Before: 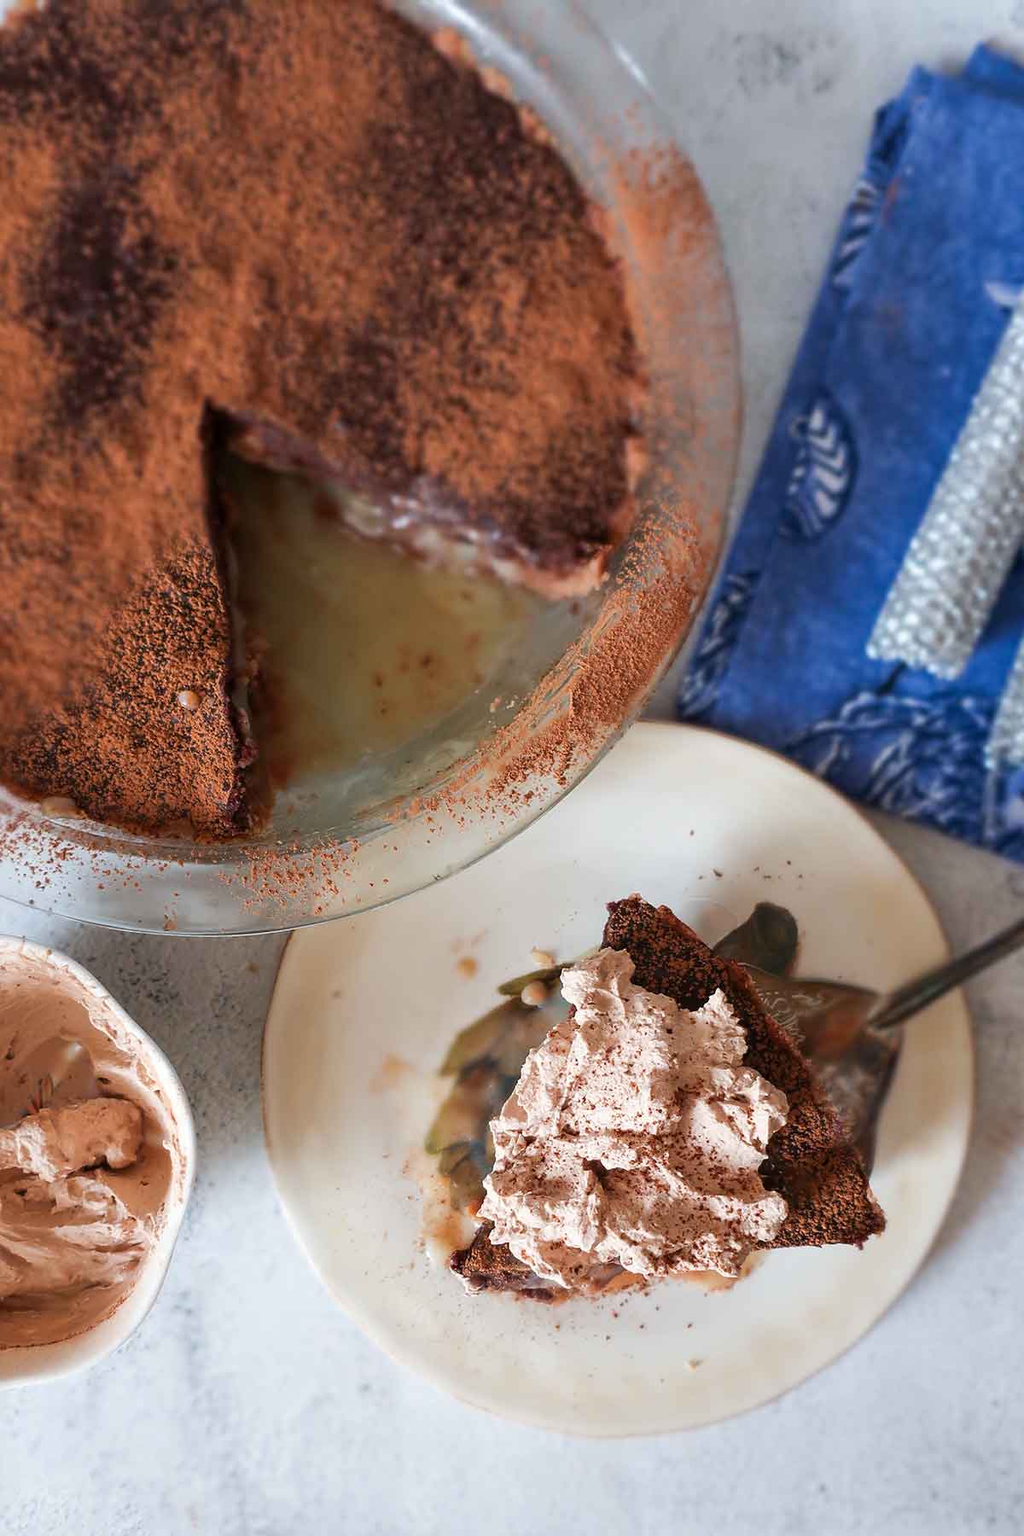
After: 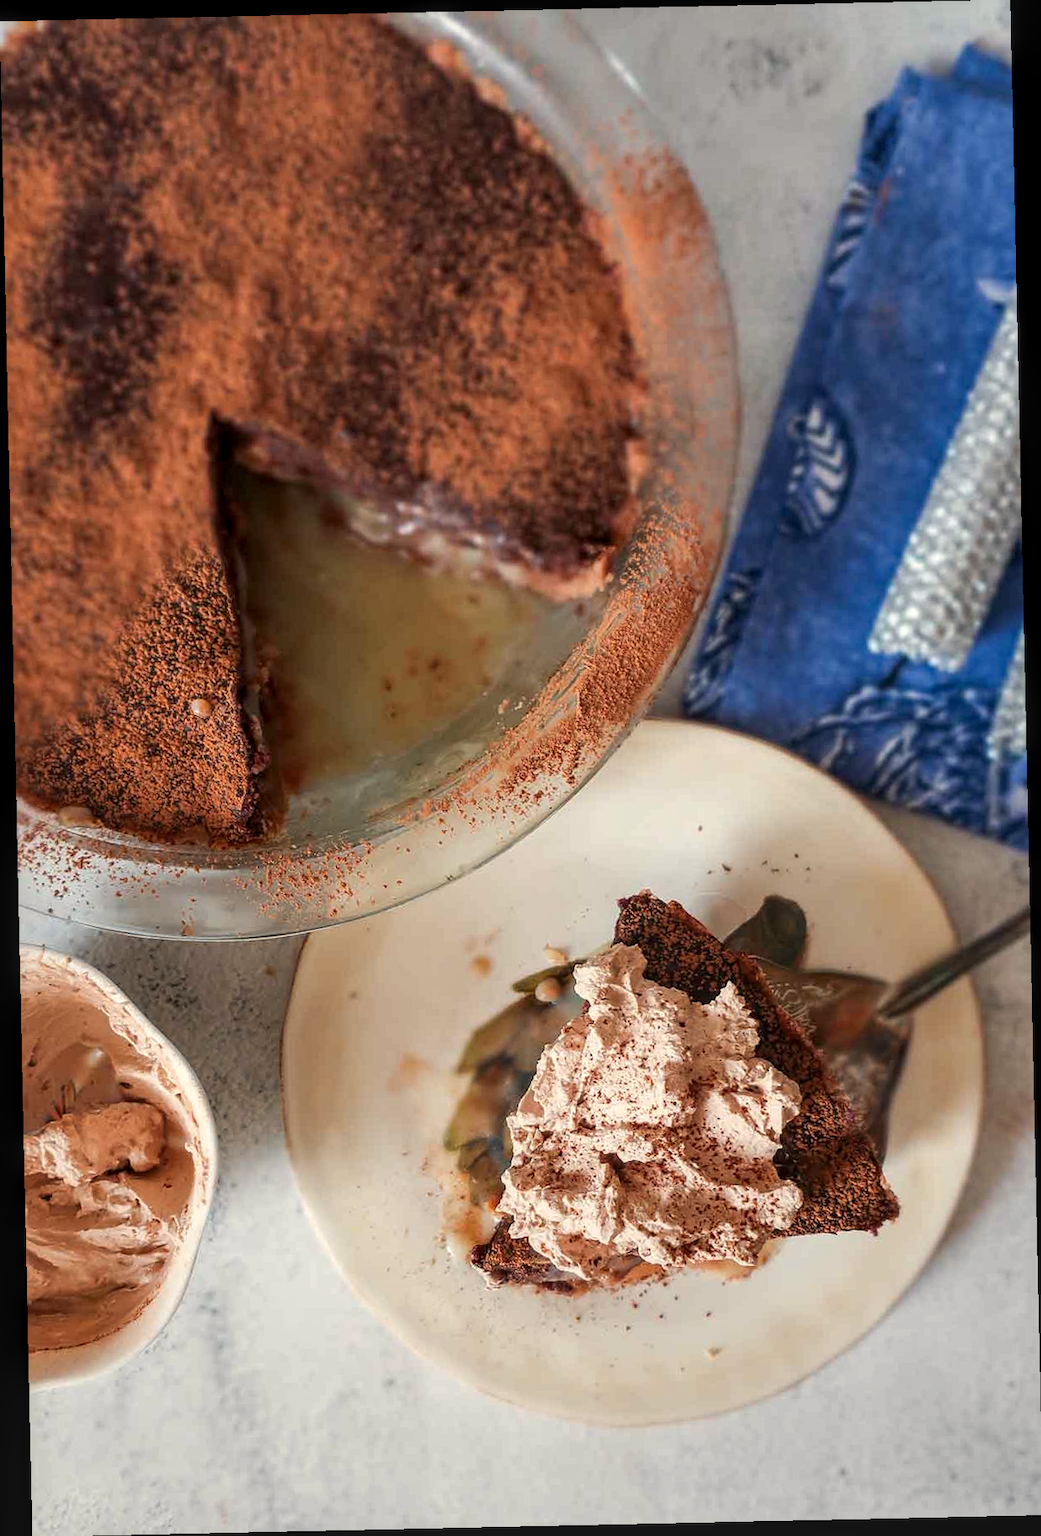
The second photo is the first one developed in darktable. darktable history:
local contrast: on, module defaults
white balance: red 1.045, blue 0.932
contrast equalizer: y [[0.5, 0.5, 0.472, 0.5, 0.5, 0.5], [0.5 ×6], [0.5 ×6], [0 ×6], [0 ×6]]
rotate and perspective: rotation -1.24°, automatic cropping off
